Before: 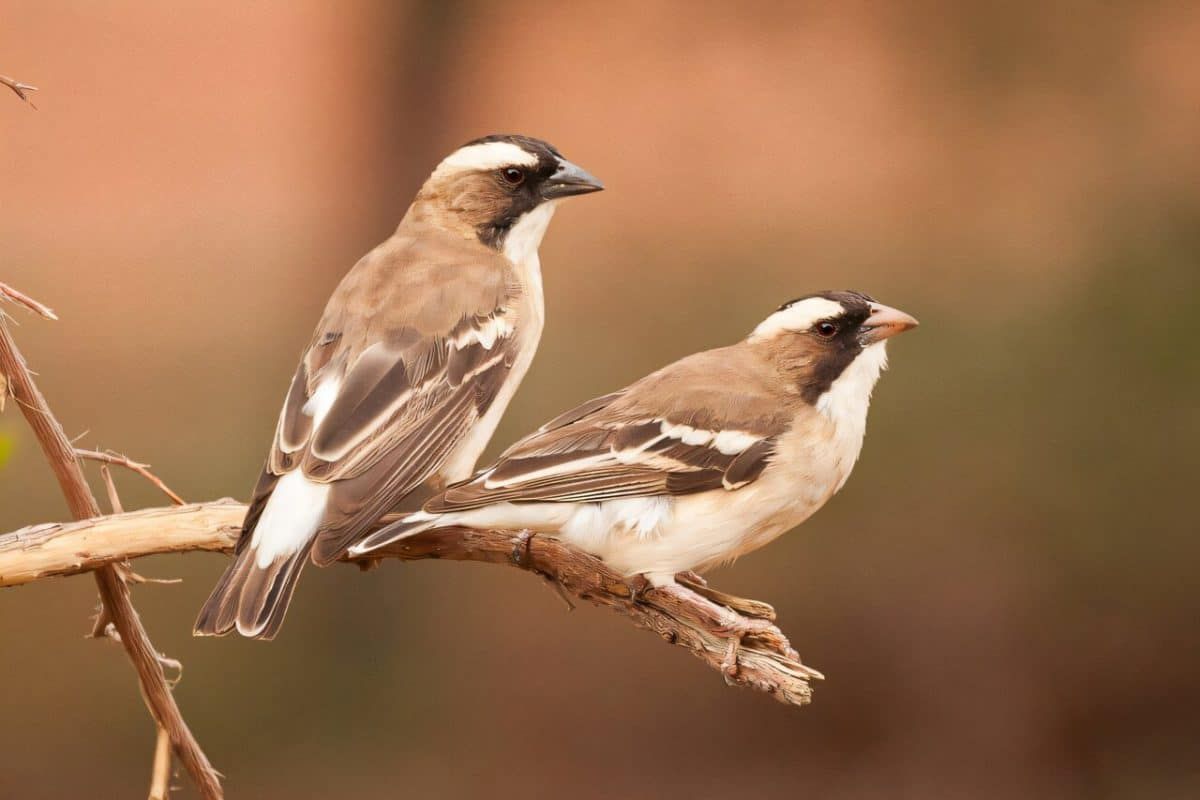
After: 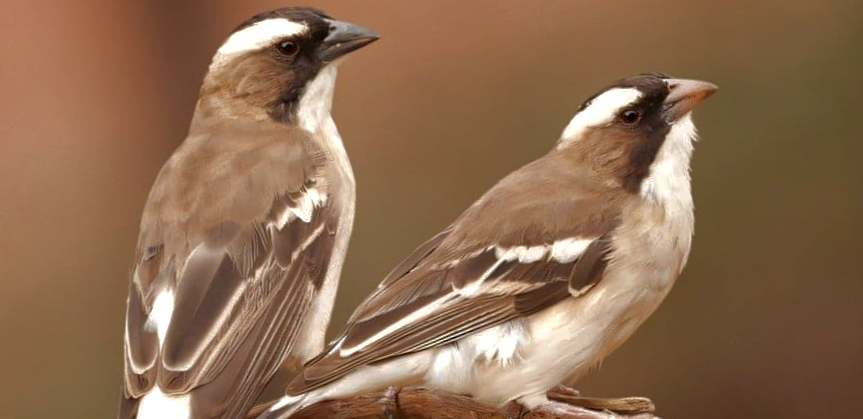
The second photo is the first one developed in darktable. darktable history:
base curve: curves: ch0 [(0, 0) (0.826, 0.587) (1, 1)]
rotate and perspective: rotation -14.8°, crop left 0.1, crop right 0.903, crop top 0.25, crop bottom 0.748
crop and rotate: left 10.77%, top 5.1%, right 10.41%, bottom 16.76%
exposure: exposure 0.207 EV, compensate highlight preservation false
